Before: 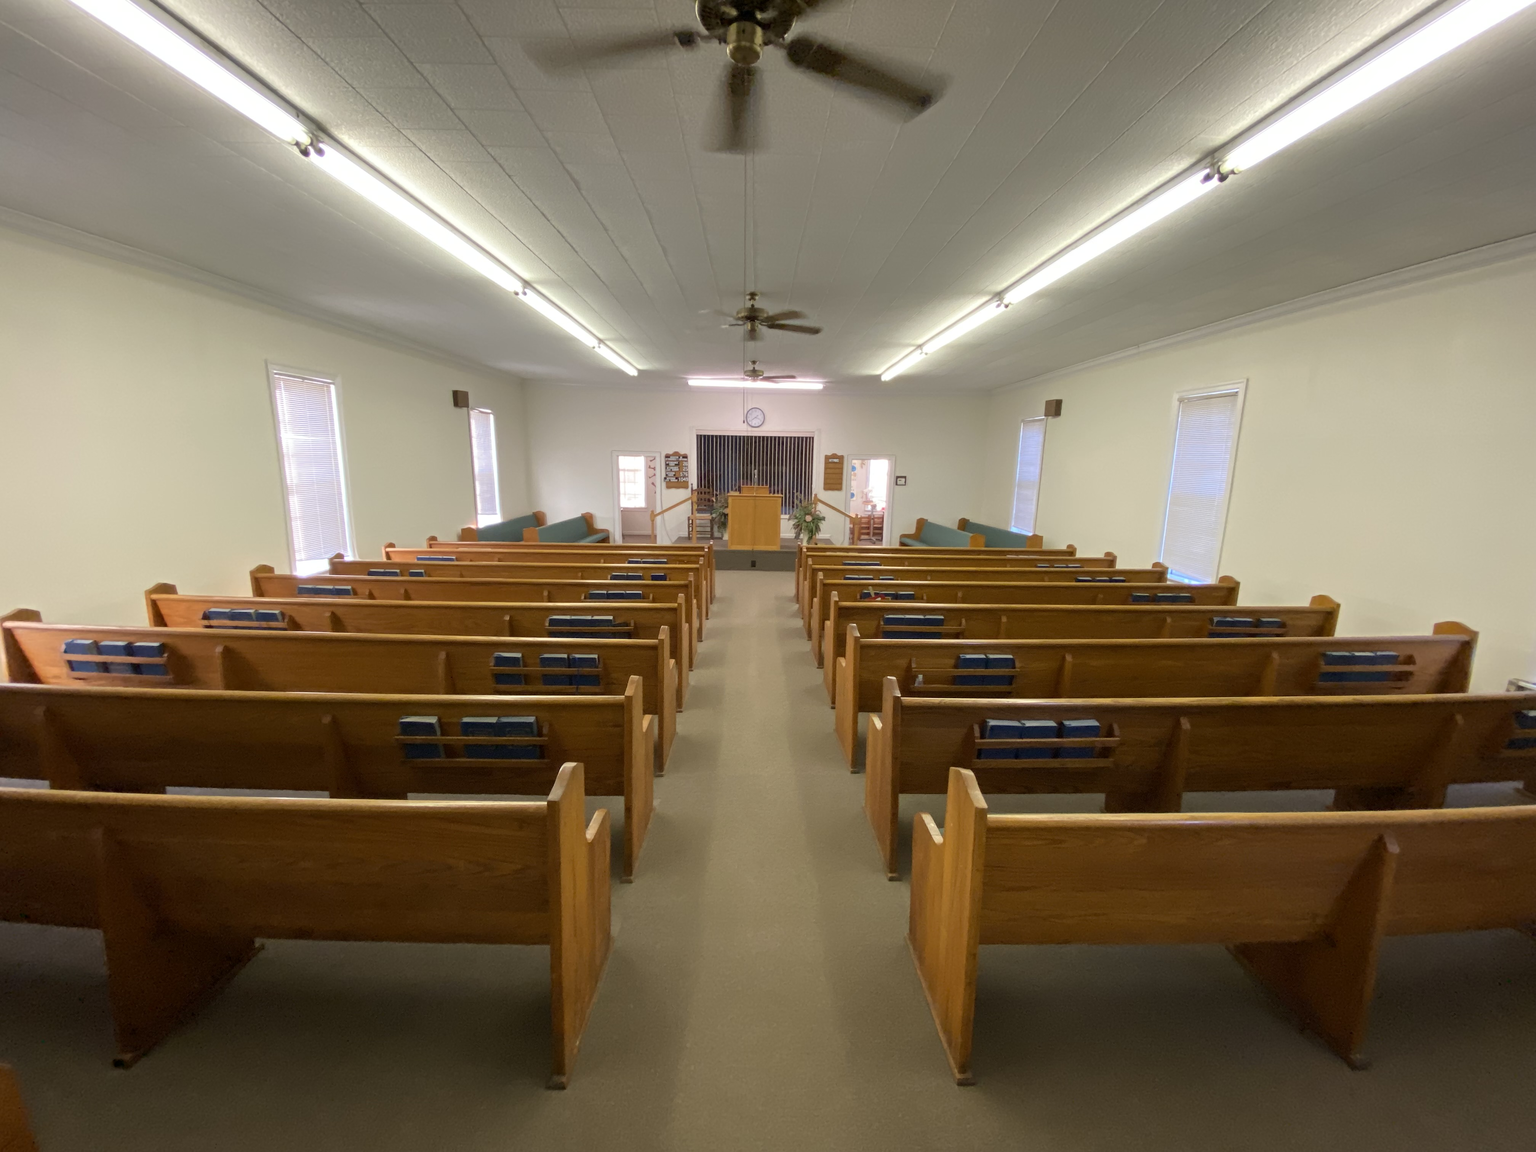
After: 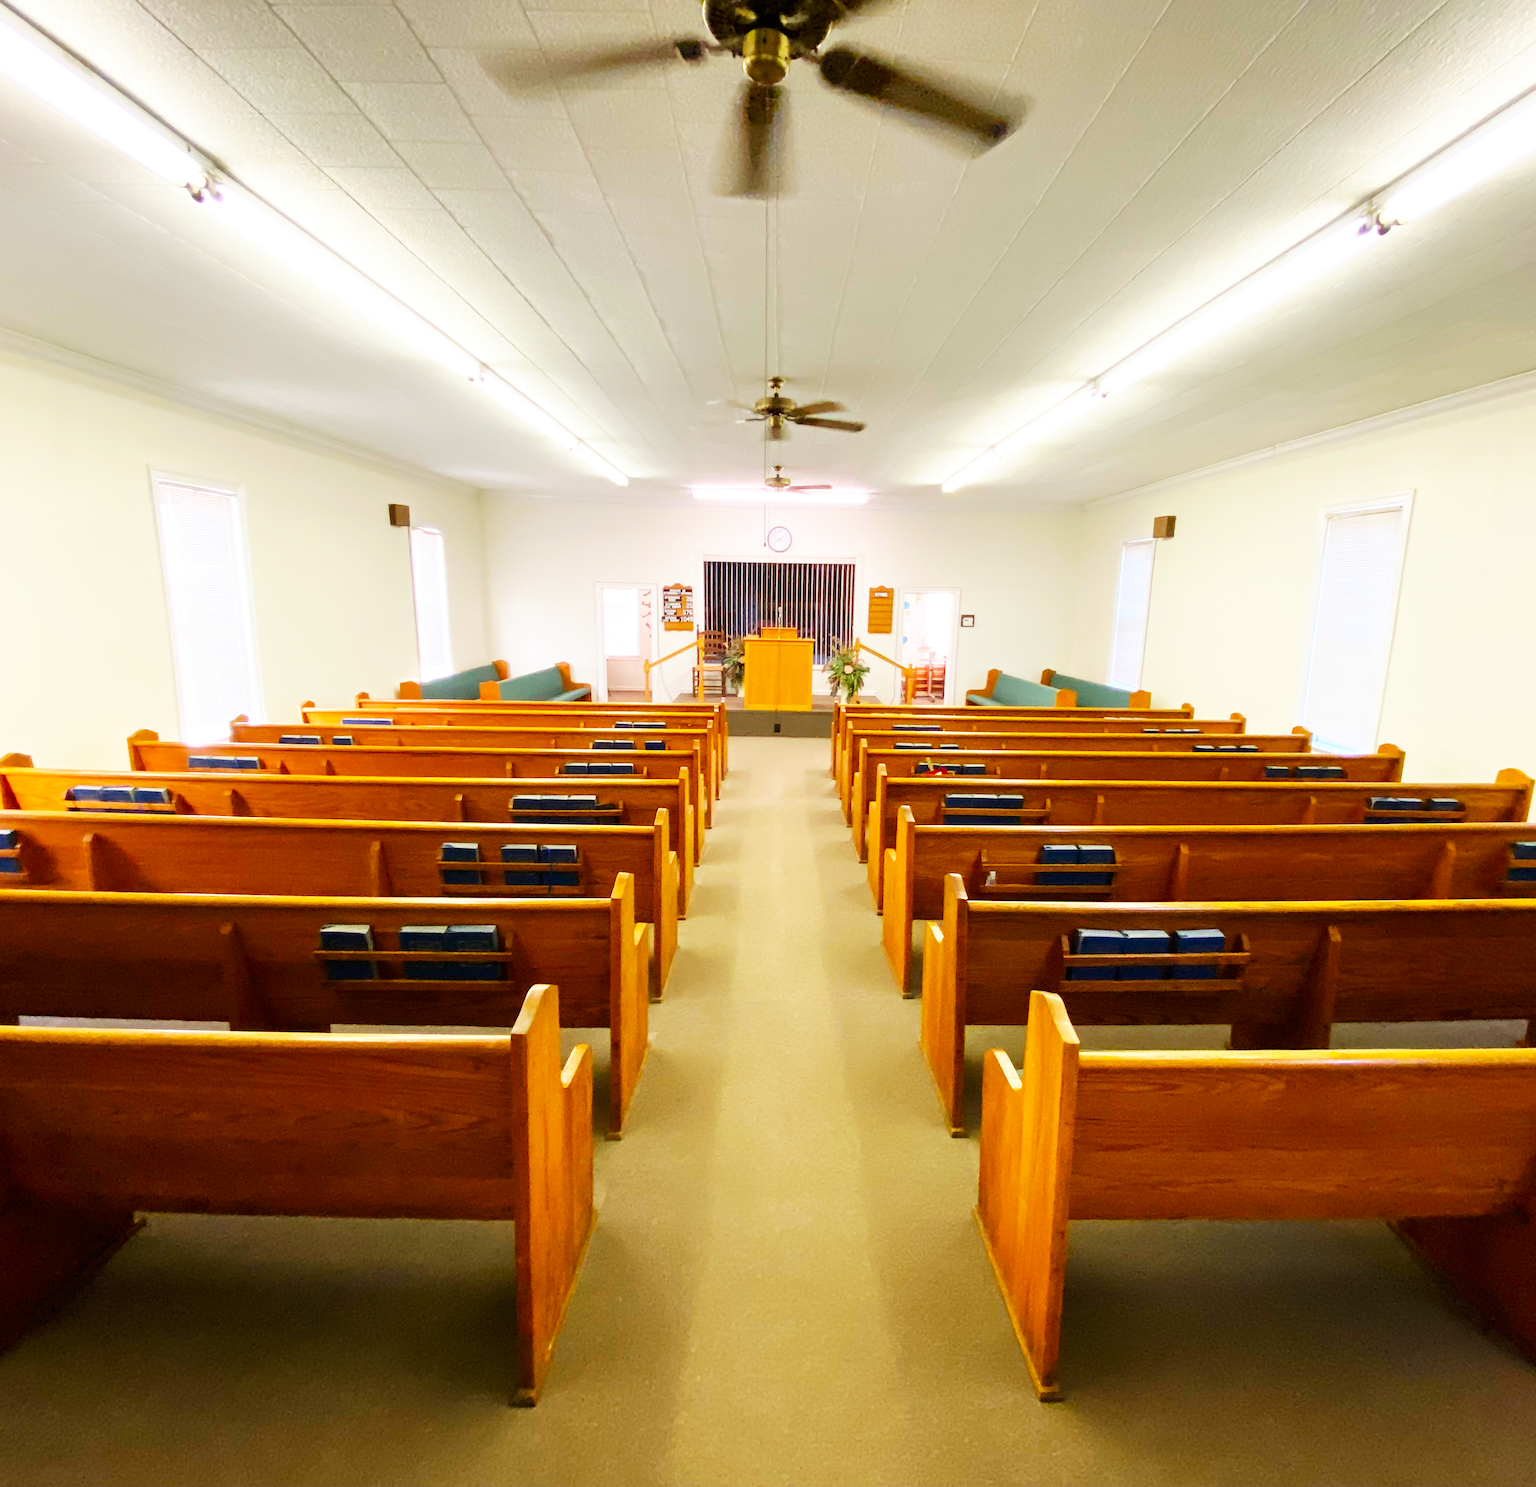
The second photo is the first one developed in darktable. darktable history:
base curve: curves: ch0 [(0, 0) (0.007, 0.004) (0.027, 0.03) (0.046, 0.07) (0.207, 0.54) (0.442, 0.872) (0.673, 0.972) (1, 1)], preserve colors none
crop: left 9.88%, right 12.664%
color balance: output saturation 120%
